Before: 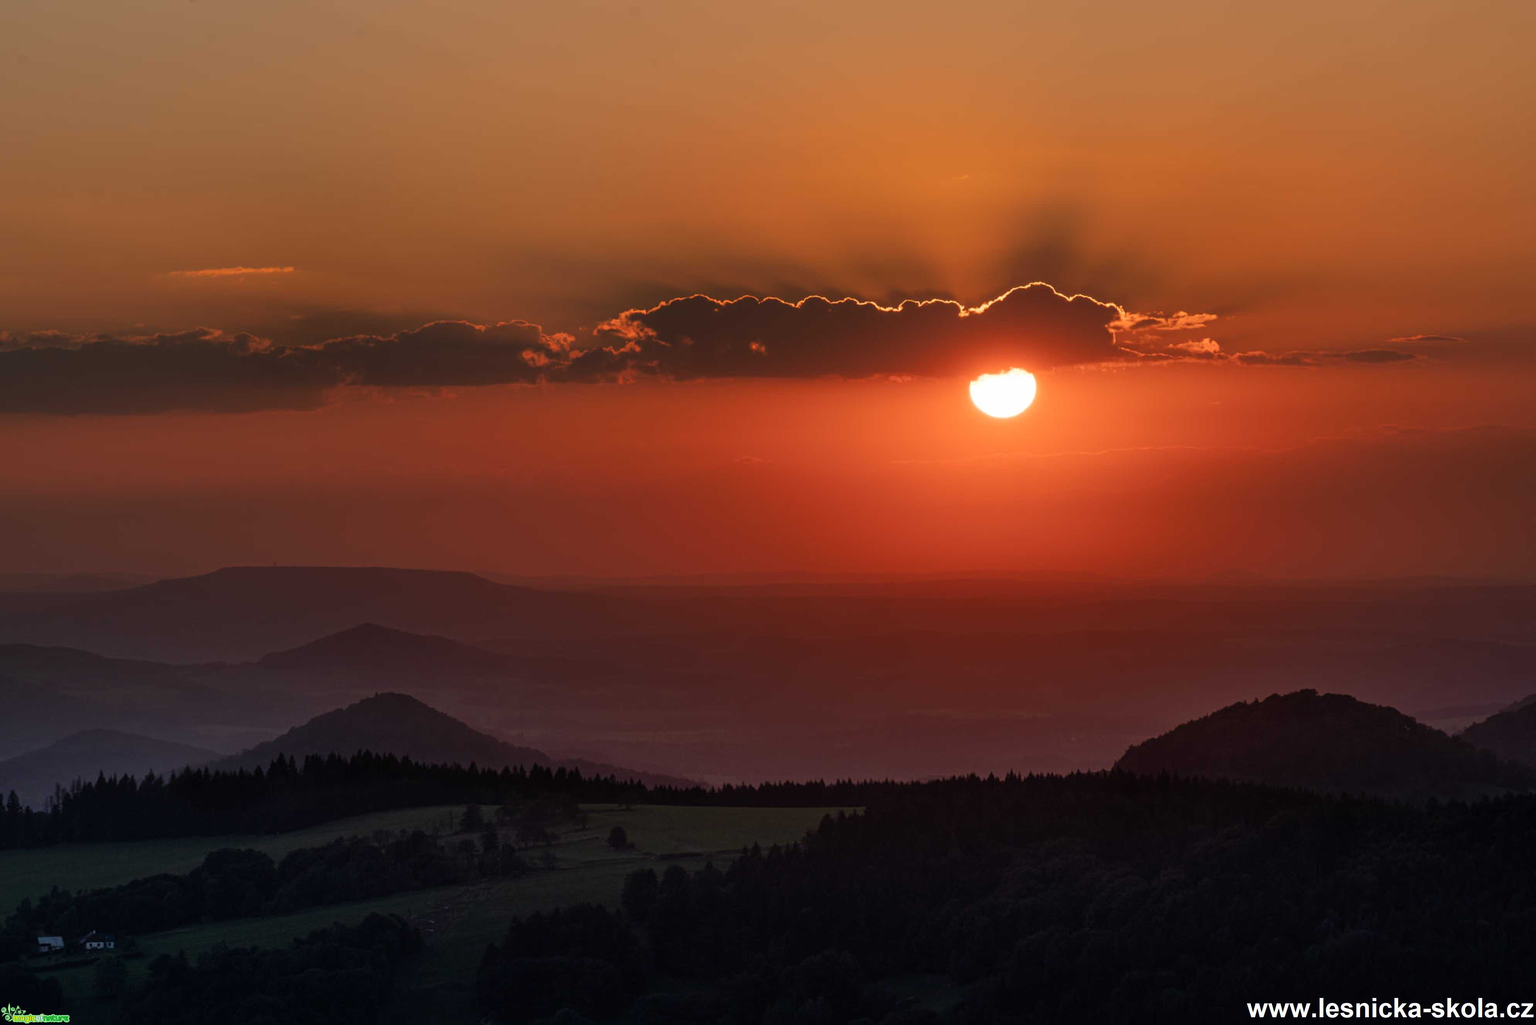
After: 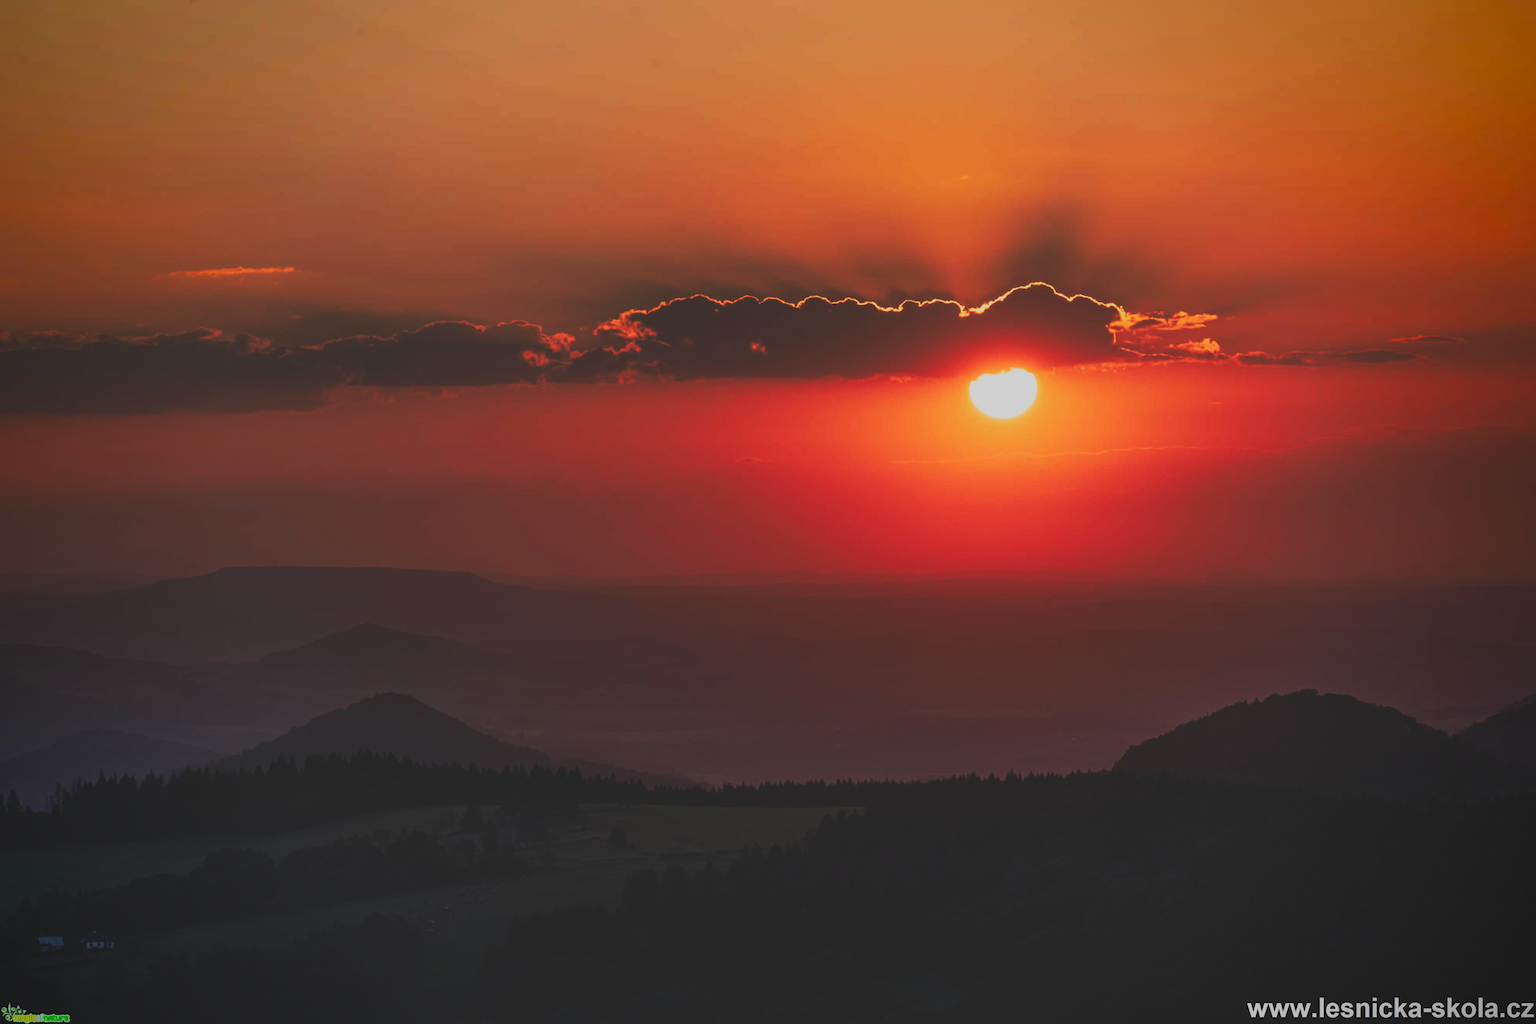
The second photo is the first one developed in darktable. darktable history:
tone curve: curves: ch0 [(0, 0.148) (0.191, 0.225) (0.39, 0.373) (0.669, 0.716) (0.847, 0.818) (1, 0.839)], preserve colors none
vignetting: fall-off start 71.66%, saturation 0.369
